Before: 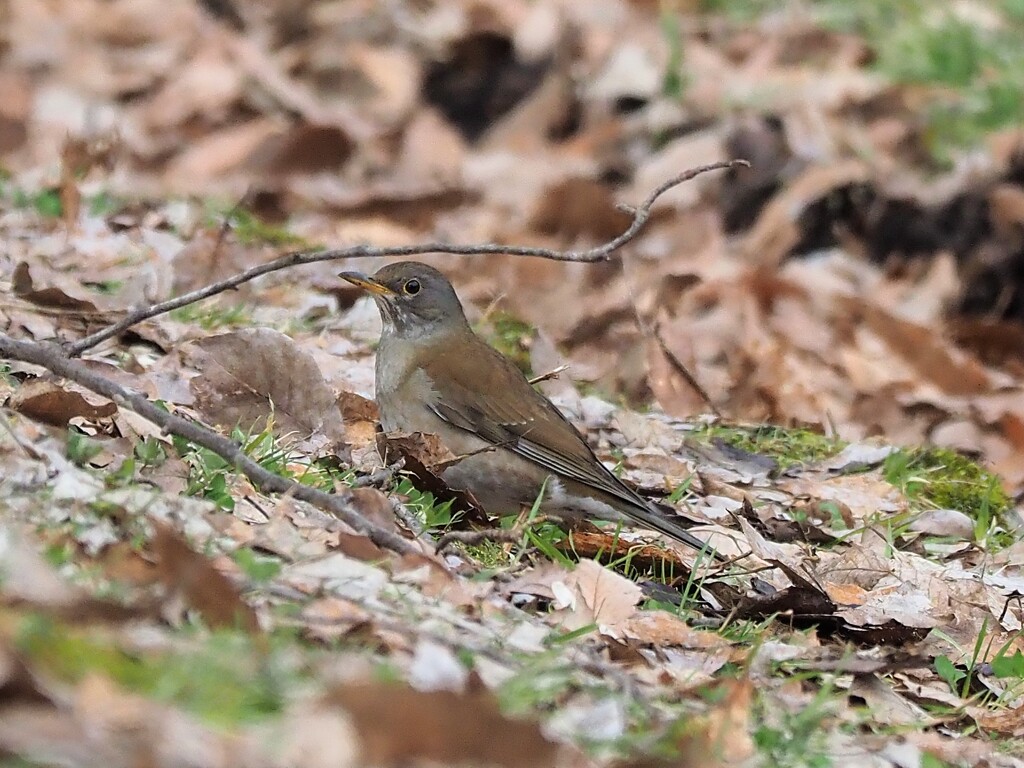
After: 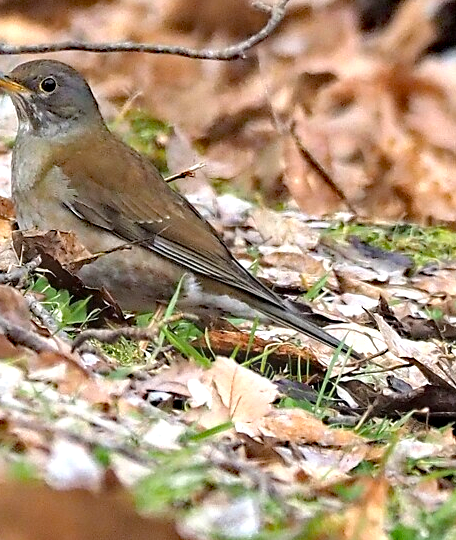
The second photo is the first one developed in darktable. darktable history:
crop: left 35.596%, top 26.318%, right 19.776%, bottom 3.363%
haze removal: strength 0.487, distance 0.435, compatibility mode true, adaptive false
exposure: exposure 0.662 EV, compensate exposure bias true, compensate highlight preservation false
